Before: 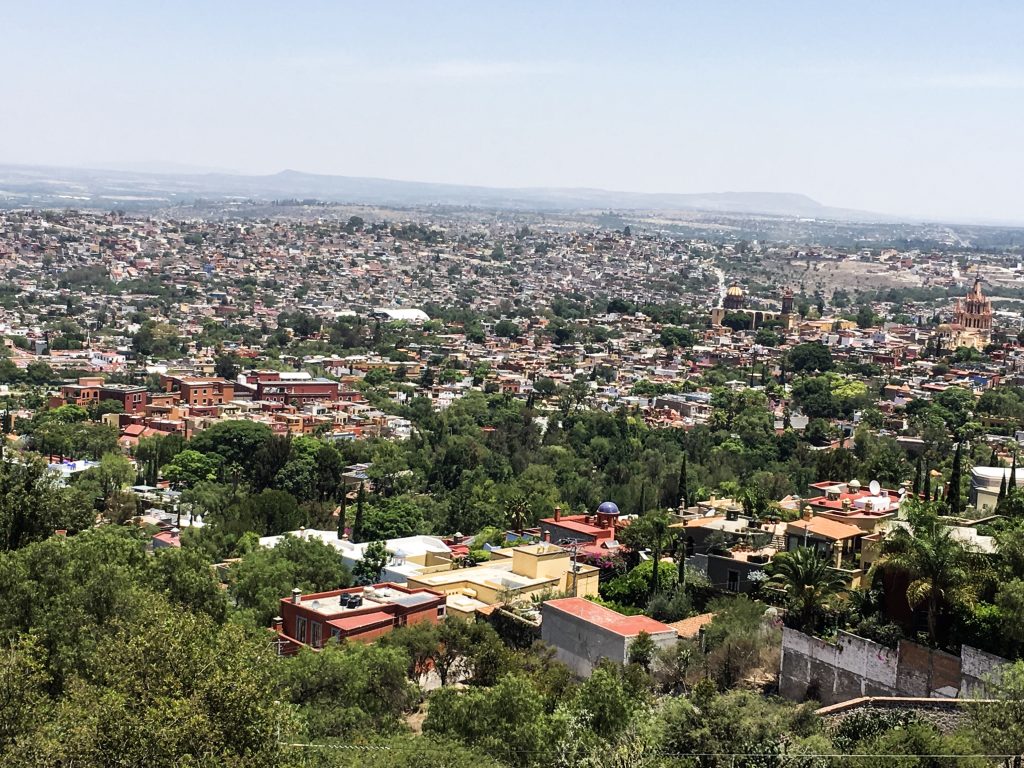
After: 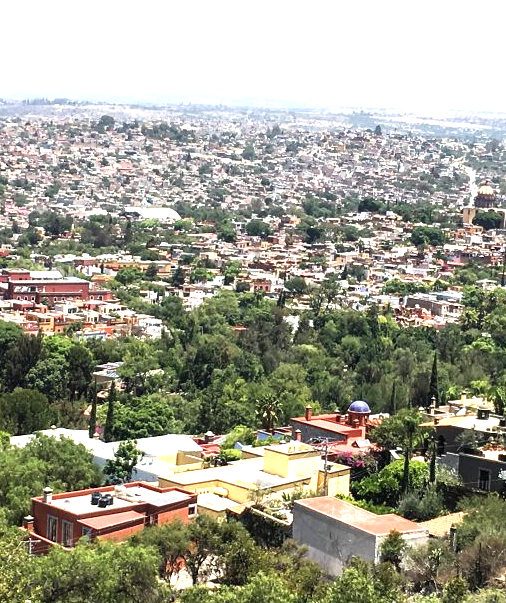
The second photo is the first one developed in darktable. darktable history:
crop and rotate: angle 0.02°, left 24.353%, top 13.219%, right 26.156%, bottom 8.224%
exposure: black level correction 0, exposure 1 EV, compensate highlight preservation false
